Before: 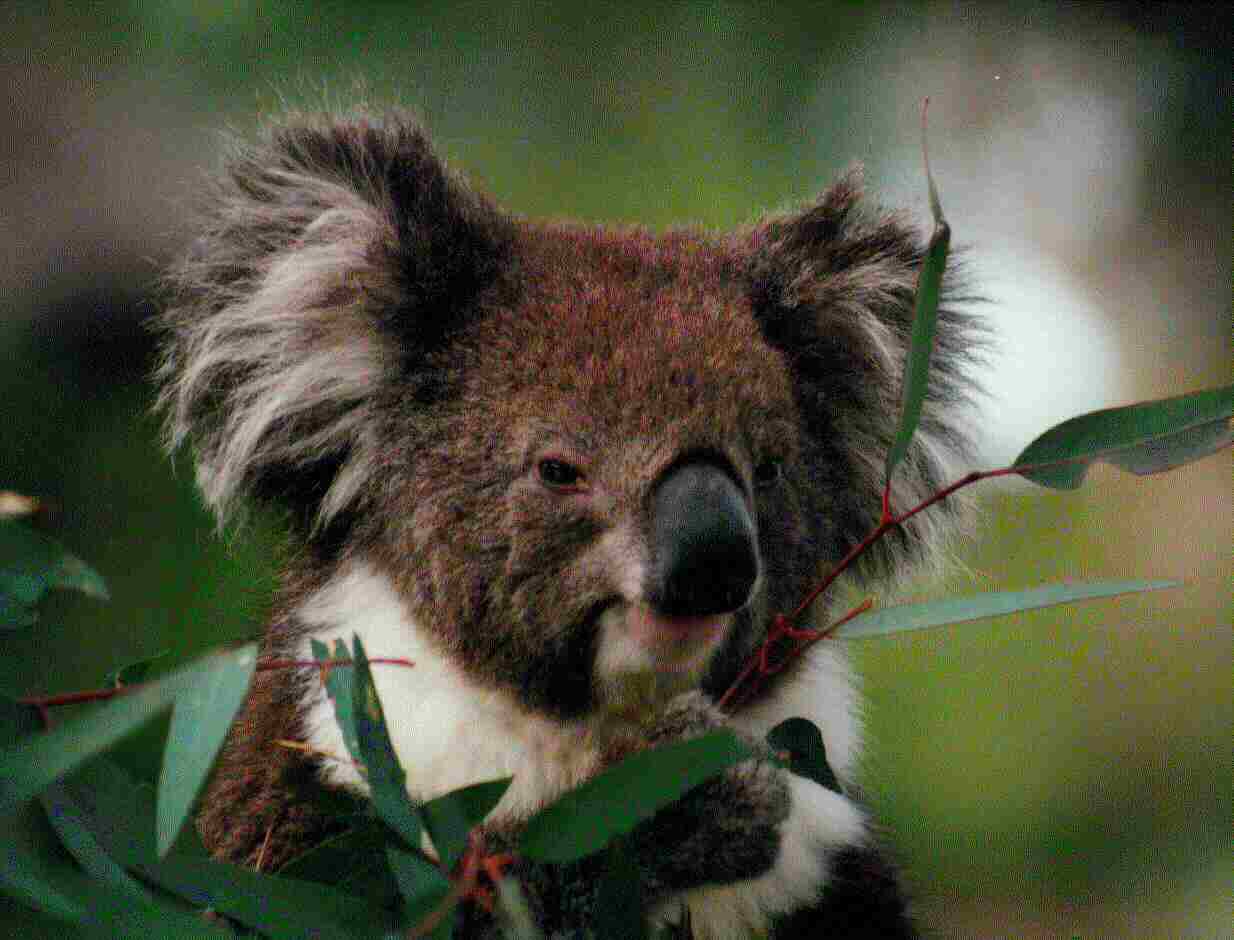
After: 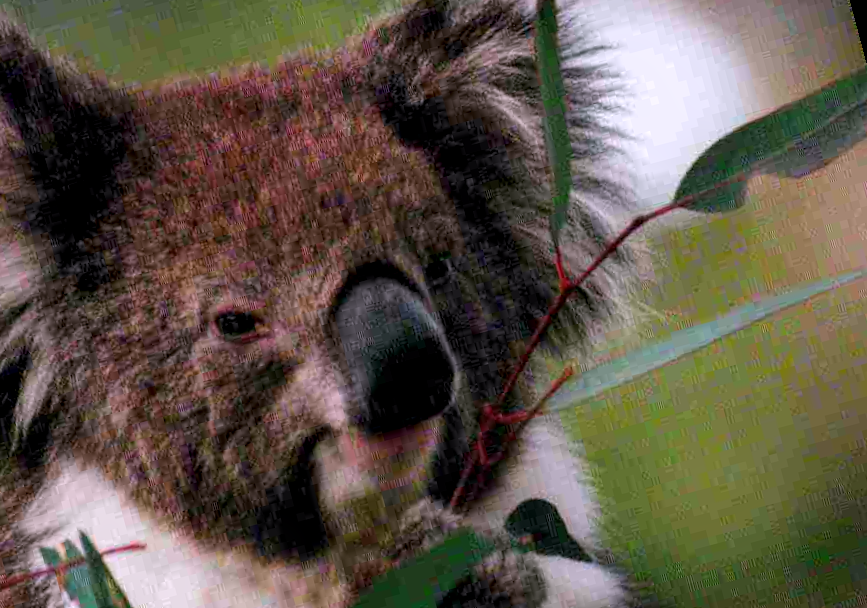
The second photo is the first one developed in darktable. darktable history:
white balance: red 1.066, blue 1.119
rotate and perspective: rotation -14.8°, crop left 0.1, crop right 0.903, crop top 0.25, crop bottom 0.748
crop and rotate: left 24.6%
local contrast: on, module defaults
